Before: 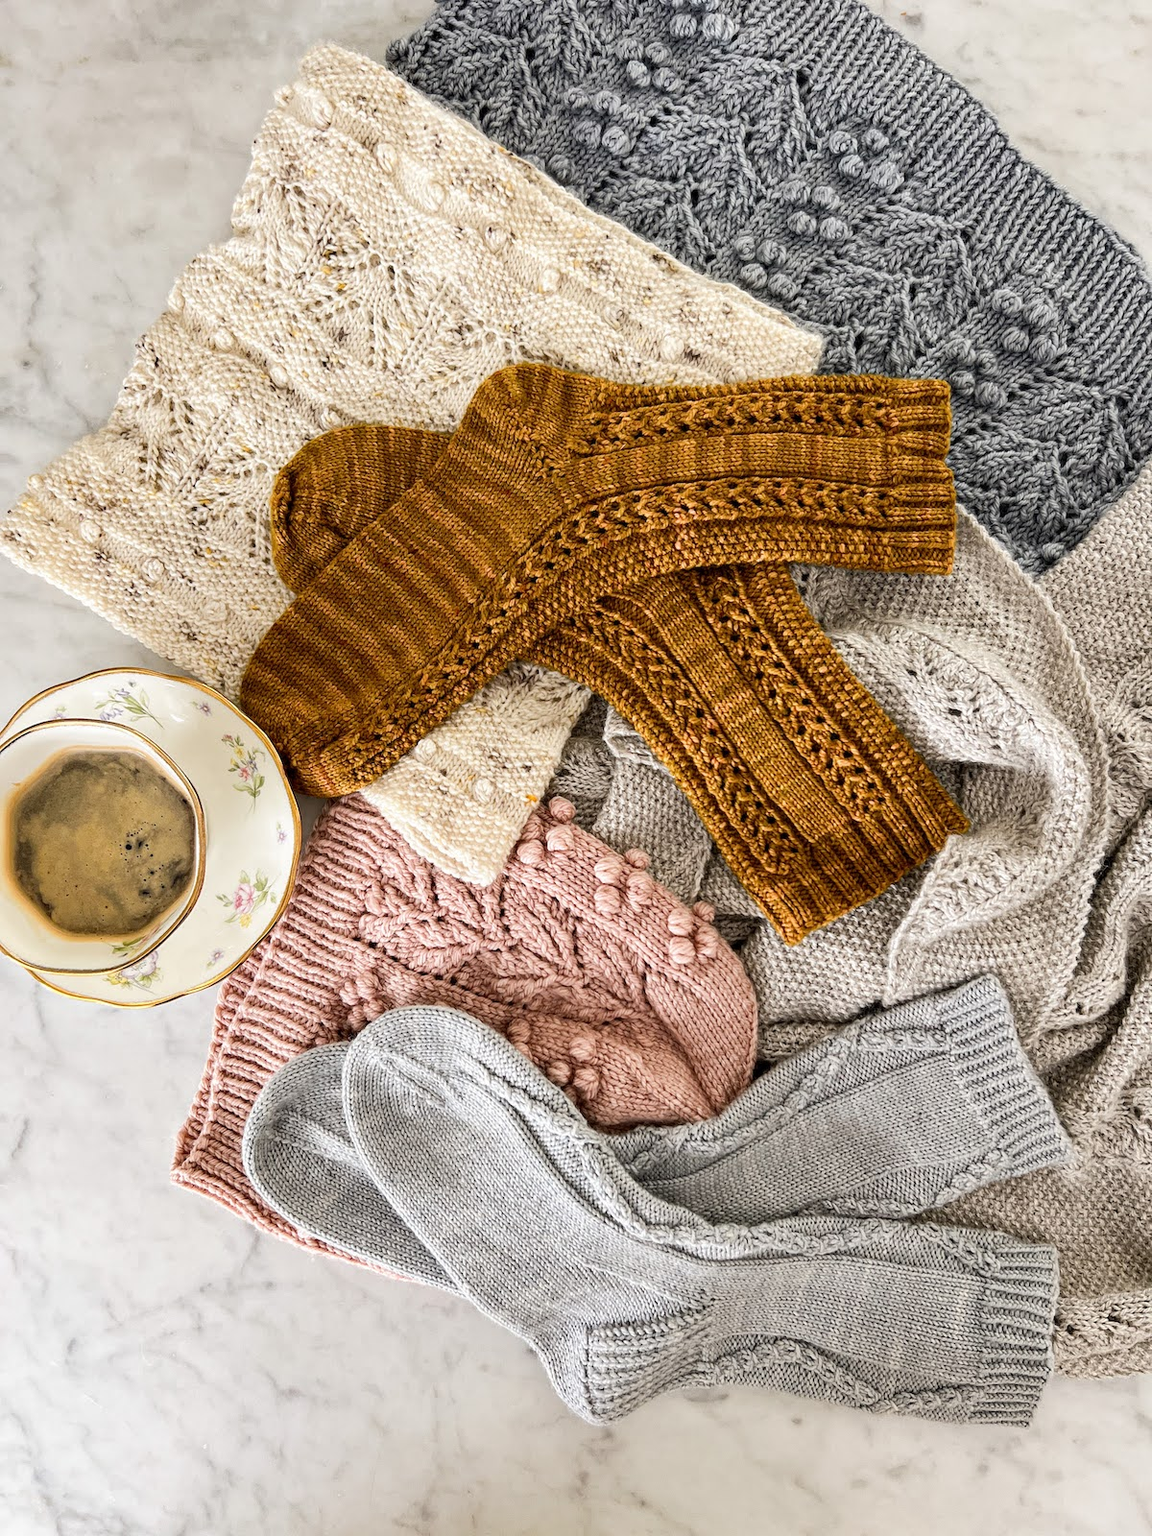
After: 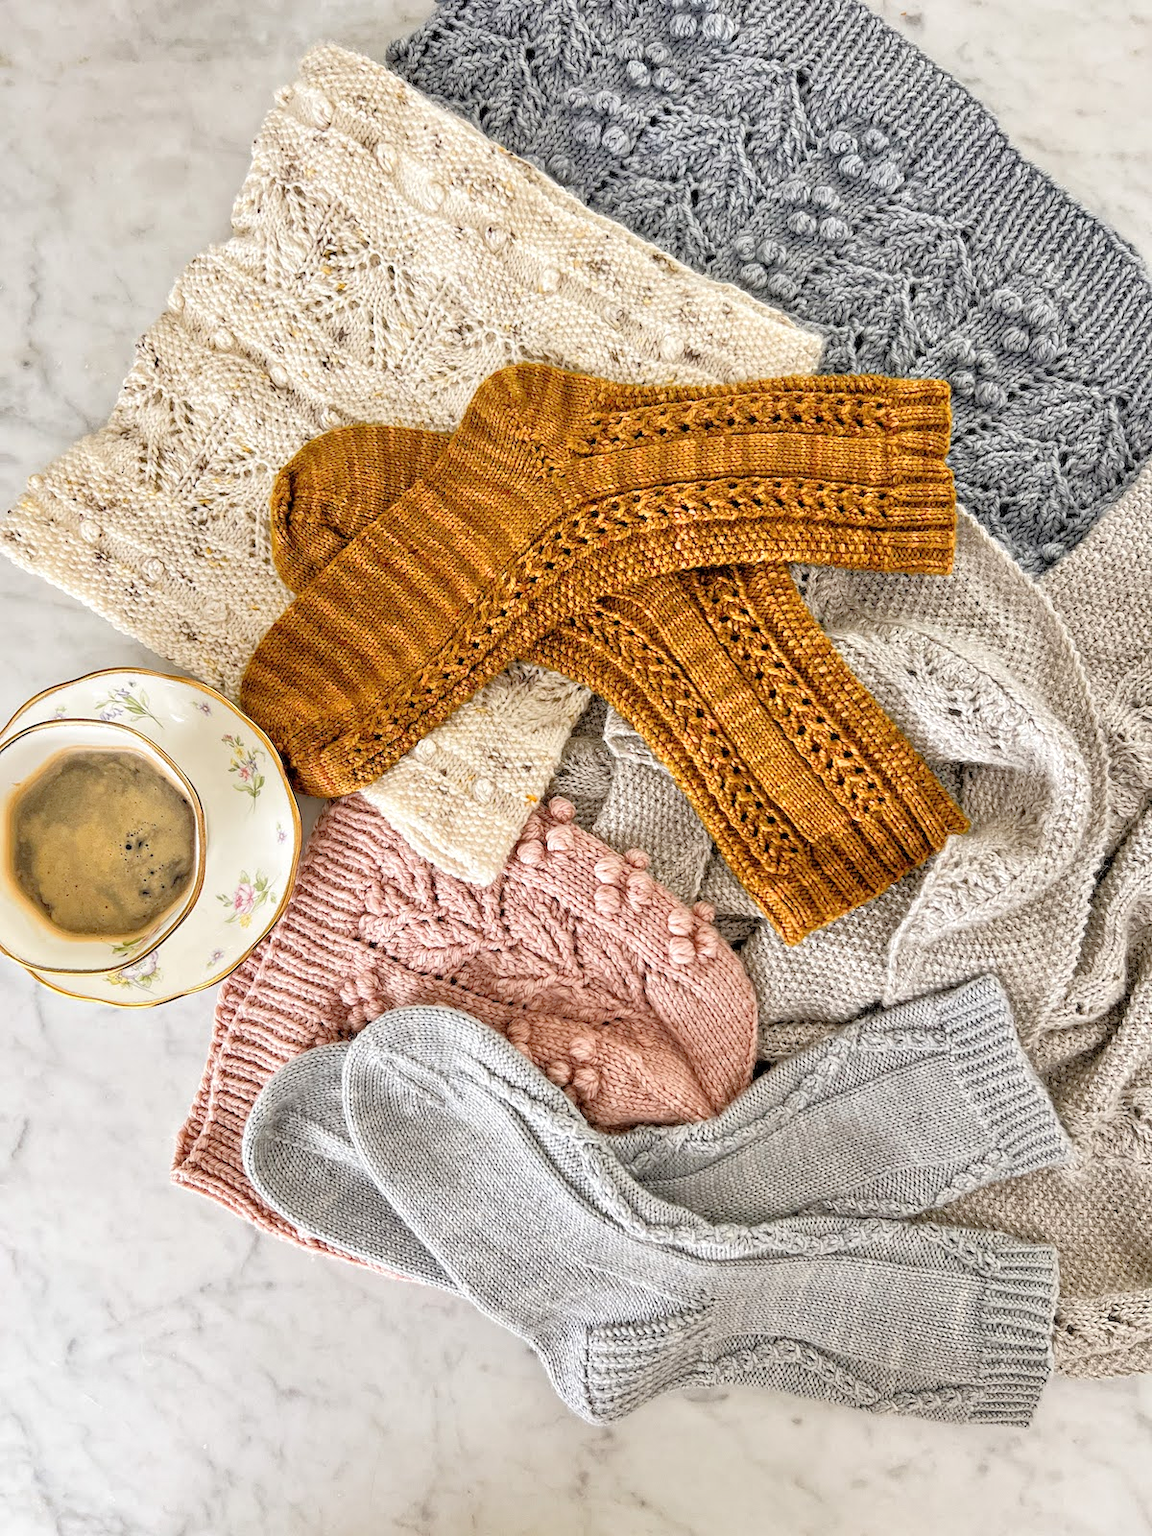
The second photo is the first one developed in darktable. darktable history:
tone equalizer: -7 EV 0.16 EV, -6 EV 0.622 EV, -5 EV 1.15 EV, -4 EV 1.33 EV, -3 EV 1.15 EV, -2 EV 0.6 EV, -1 EV 0.157 EV, mask exposure compensation -0.503 EV
